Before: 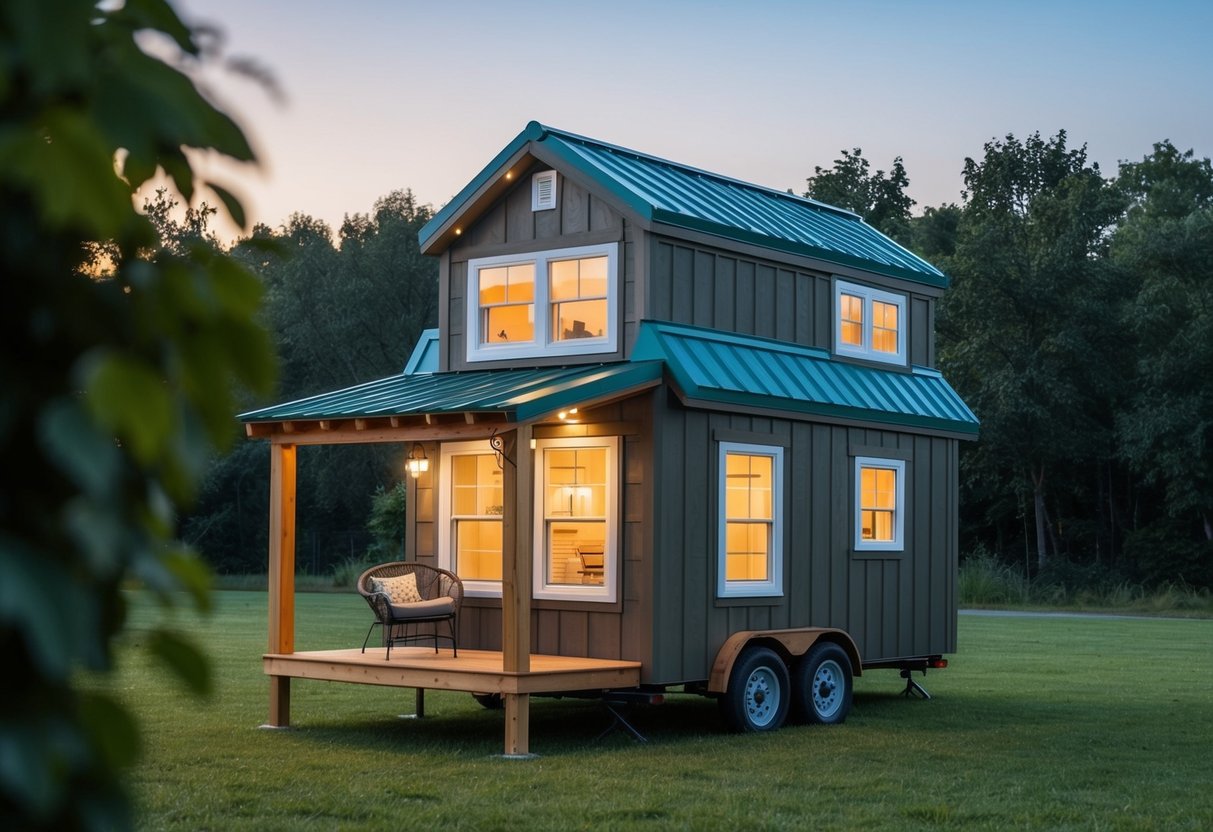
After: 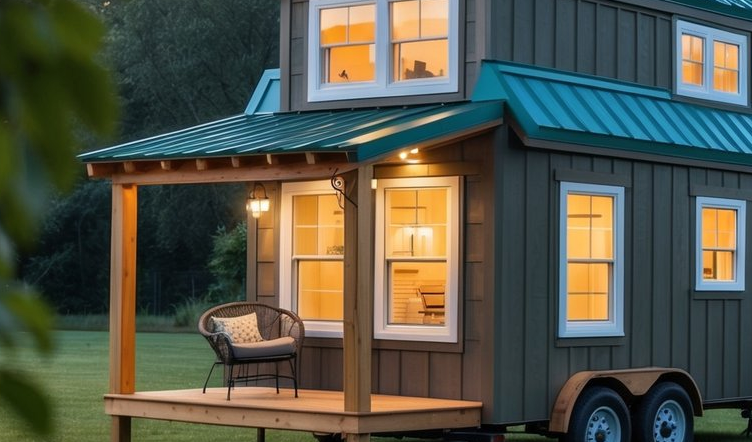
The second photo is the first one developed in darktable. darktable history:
crop: left 13.148%, top 31.289%, right 24.775%, bottom 15.496%
shadows and highlights: shadows 31.95, highlights -32.19, soften with gaussian
